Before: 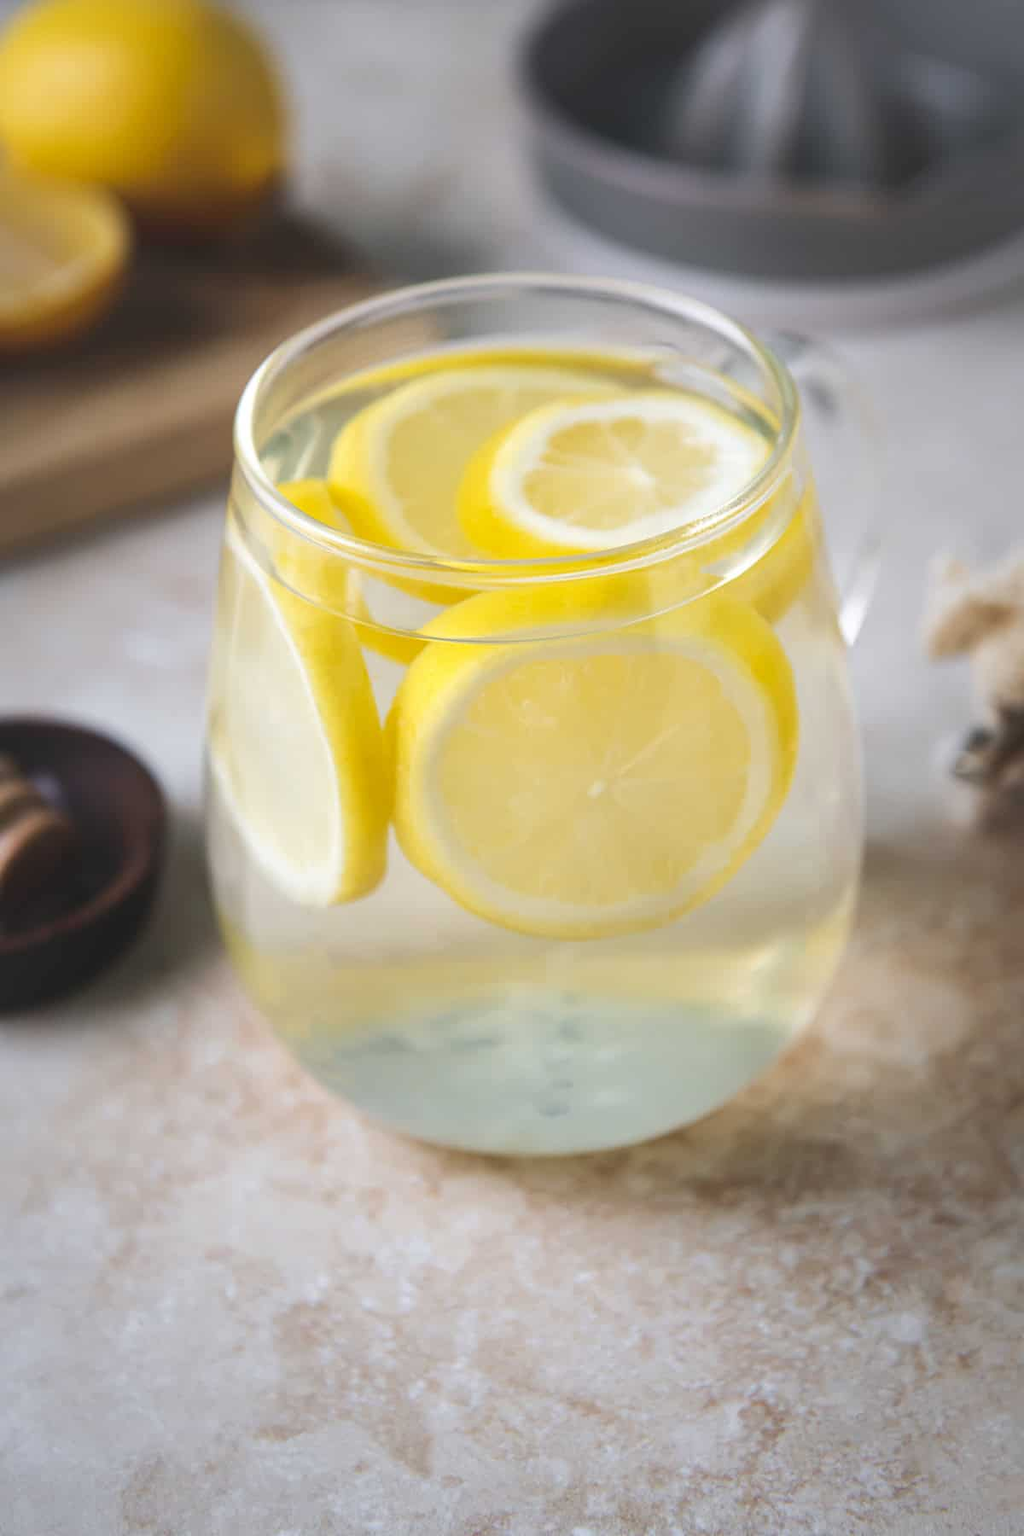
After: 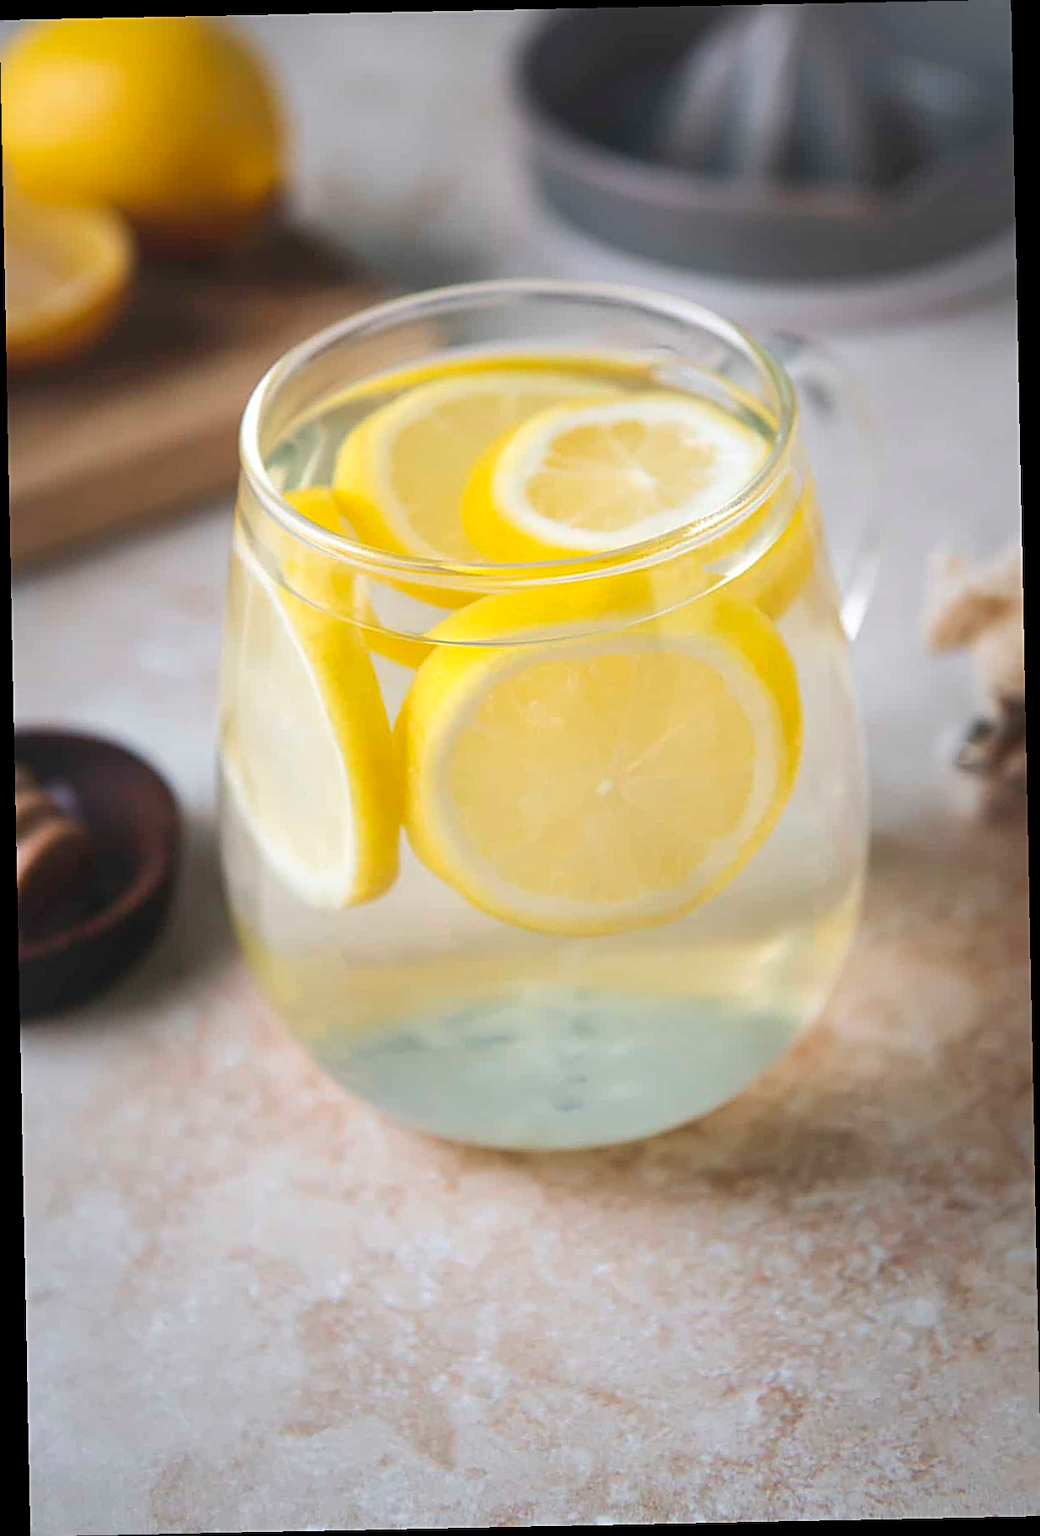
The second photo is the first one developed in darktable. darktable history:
rotate and perspective: rotation -1.17°, automatic cropping off
sharpen: on, module defaults
